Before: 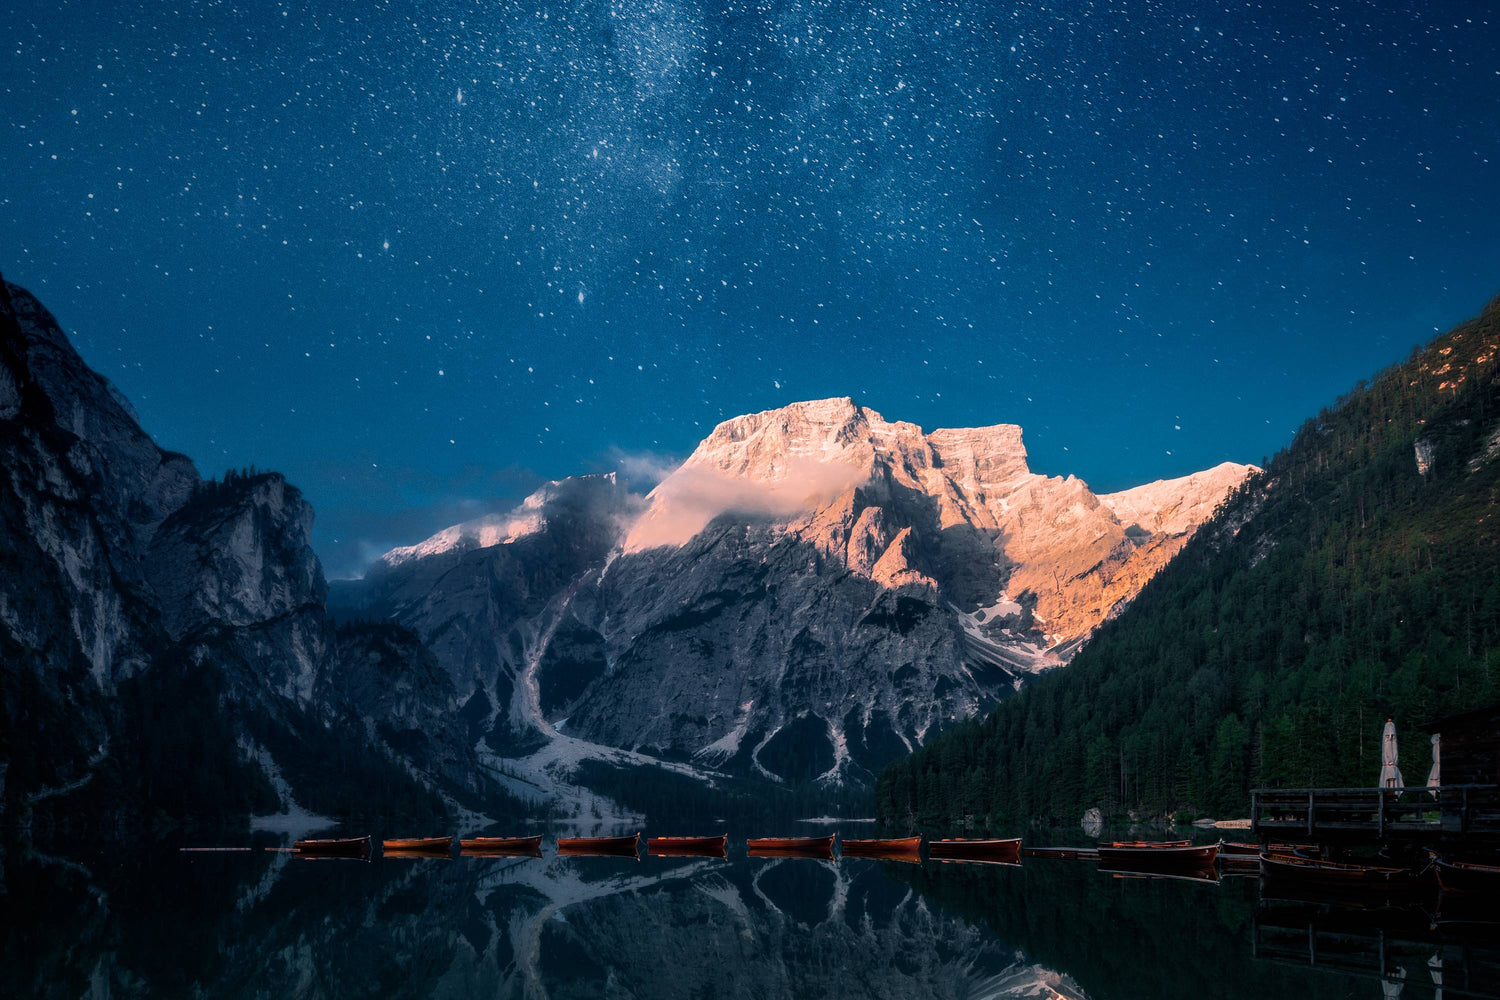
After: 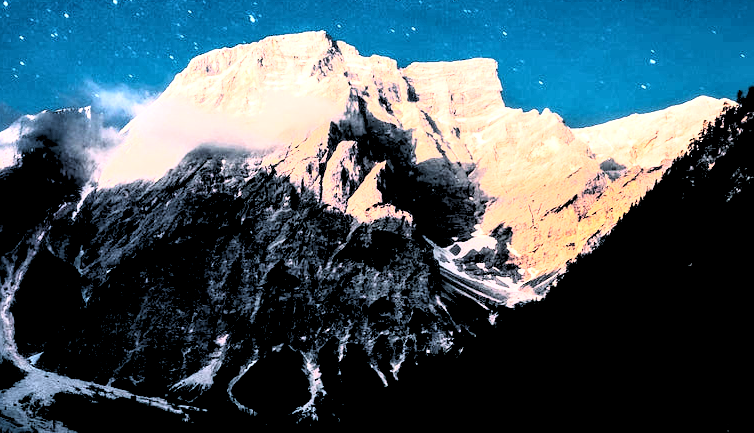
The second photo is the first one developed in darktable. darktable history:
rgb curve: curves: ch0 [(0, 0) (0.21, 0.15) (0.24, 0.21) (0.5, 0.75) (0.75, 0.96) (0.89, 0.99) (1, 1)]; ch1 [(0, 0.02) (0.21, 0.13) (0.25, 0.2) (0.5, 0.67) (0.75, 0.9) (0.89, 0.97) (1, 1)]; ch2 [(0, 0.02) (0.21, 0.13) (0.25, 0.2) (0.5, 0.67) (0.75, 0.9) (0.89, 0.97) (1, 1)], compensate middle gray true
local contrast: highlights 100%, shadows 100%, detail 120%, midtone range 0.2
crop: left 35.03%, top 36.625%, right 14.663%, bottom 20.057%
rgb levels: levels [[0.034, 0.472, 0.904], [0, 0.5, 1], [0, 0.5, 1]]
